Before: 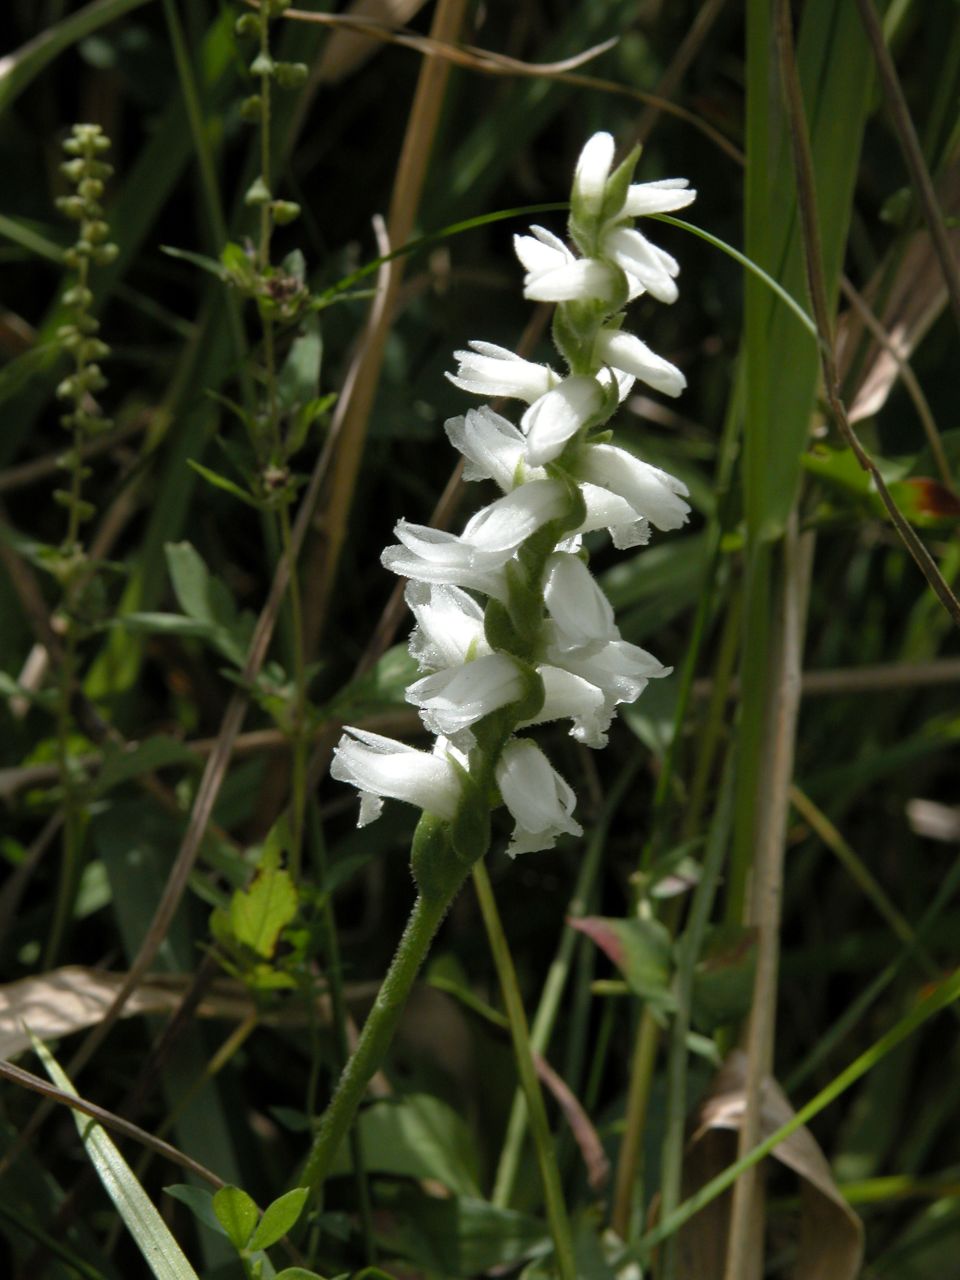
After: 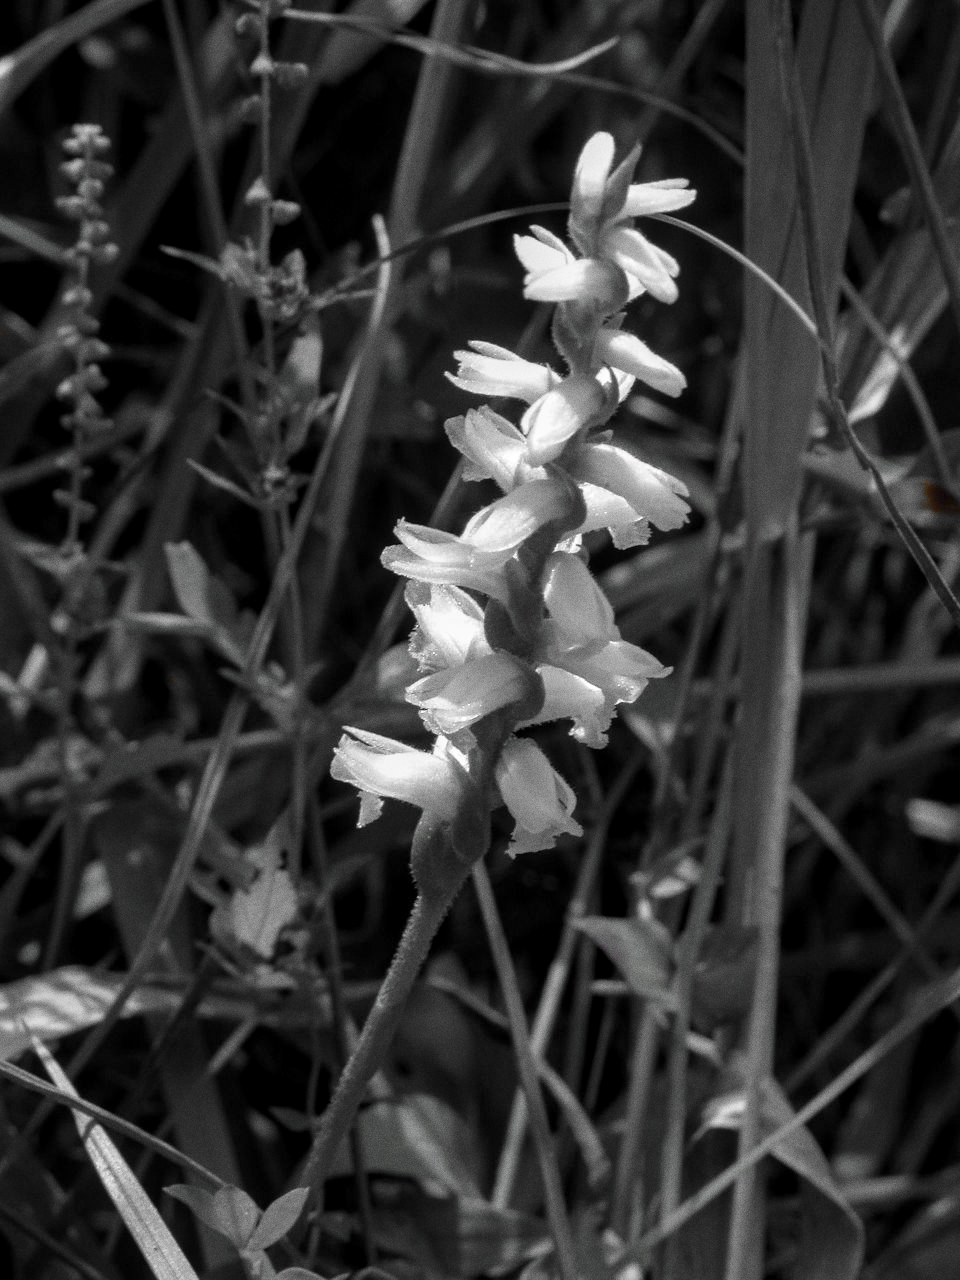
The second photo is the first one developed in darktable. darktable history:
grain: coarseness 0.09 ISO
color zones: curves: ch0 [(0, 0.65) (0.096, 0.644) (0.221, 0.539) (0.429, 0.5) (0.571, 0.5) (0.714, 0.5) (0.857, 0.5) (1, 0.65)]; ch1 [(0, 0.5) (0.143, 0.5) (0.257, -0.002) (0.429, 0.04) (0.571, -0.001) (0.714, -0.015) (0.857, 0.024) (1, 0.5)]
local contrast: on, module defaults
white balance: red 0.766, blue 1.537
